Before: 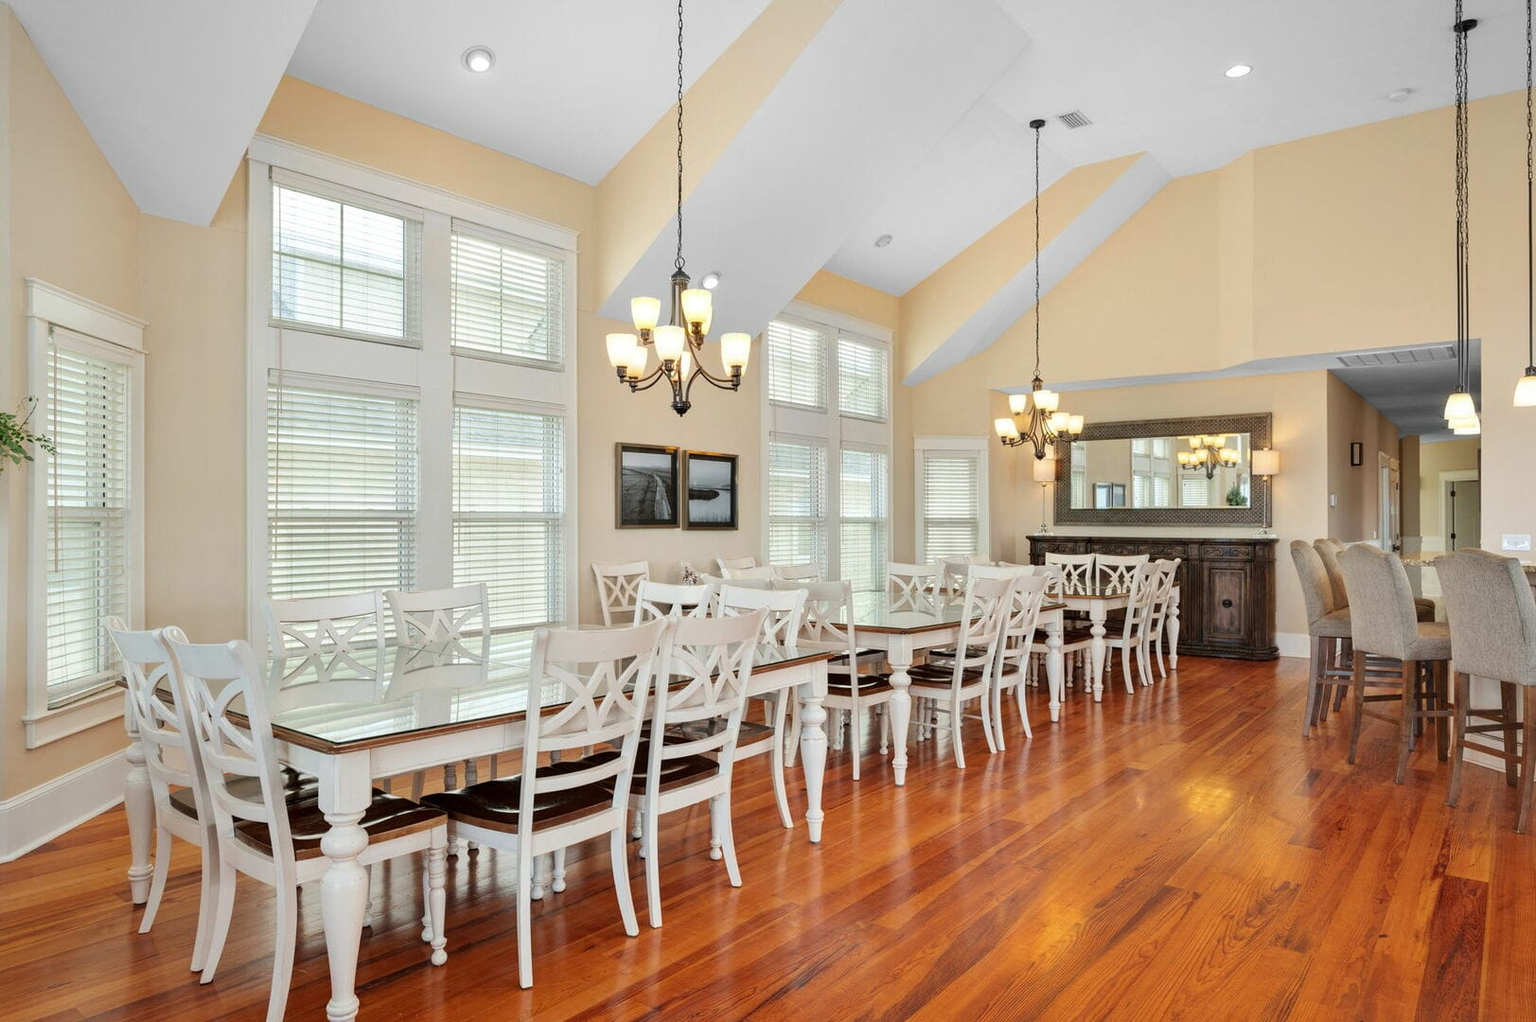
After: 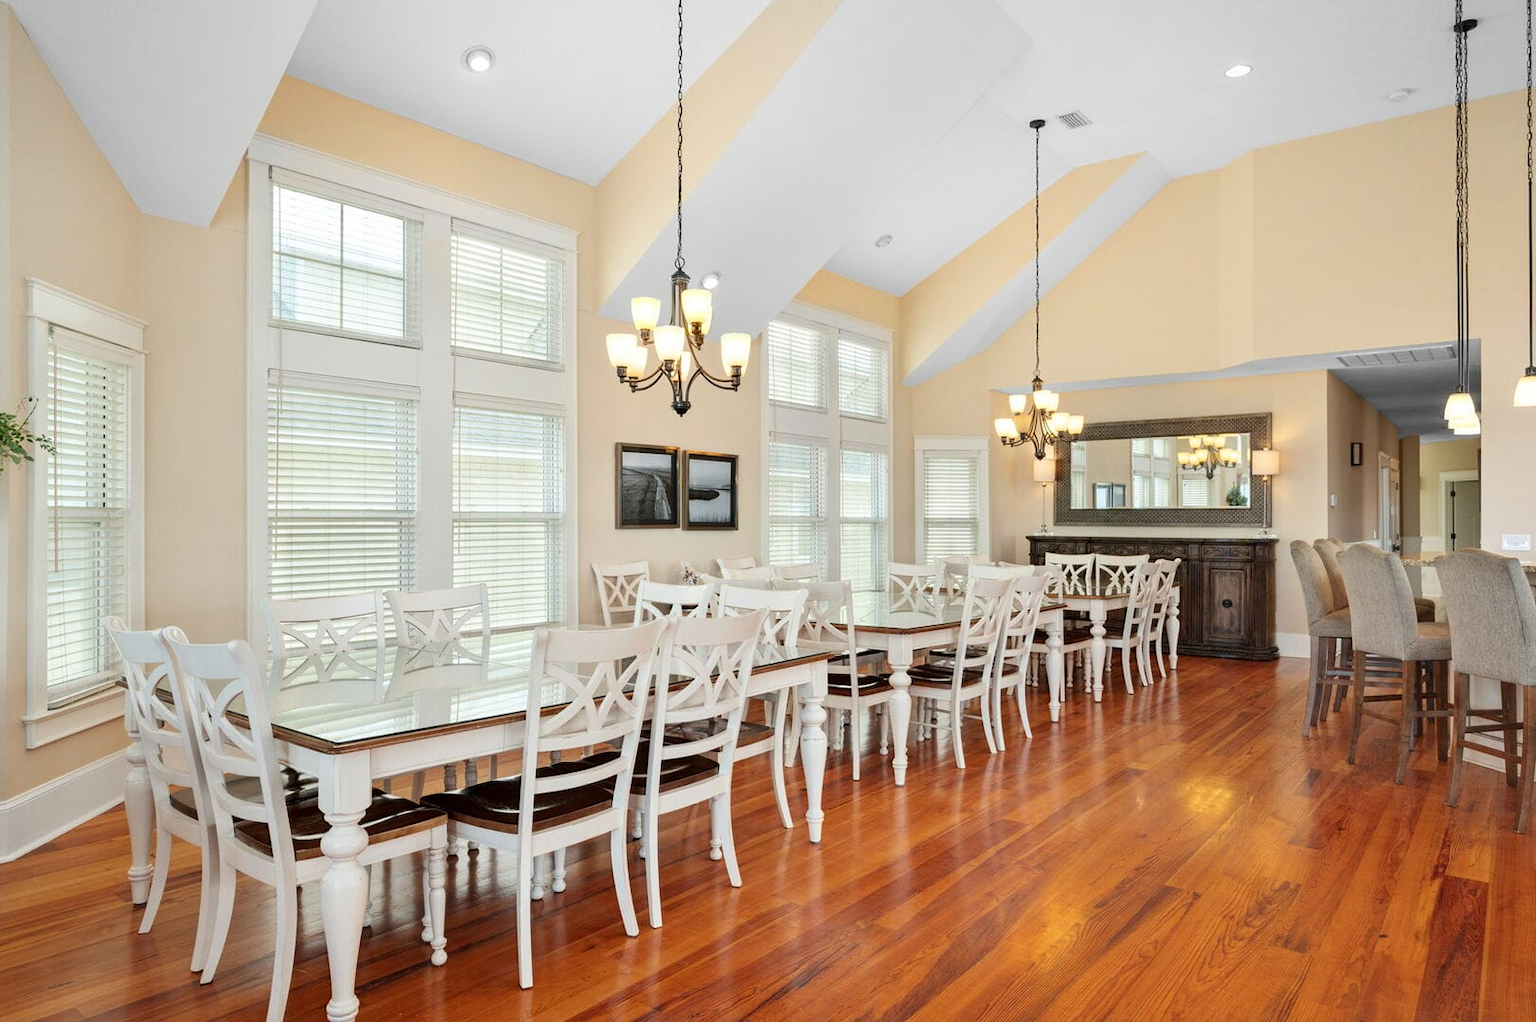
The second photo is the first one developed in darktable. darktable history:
shadows and highlights: shadows -1.47, highlights 38
